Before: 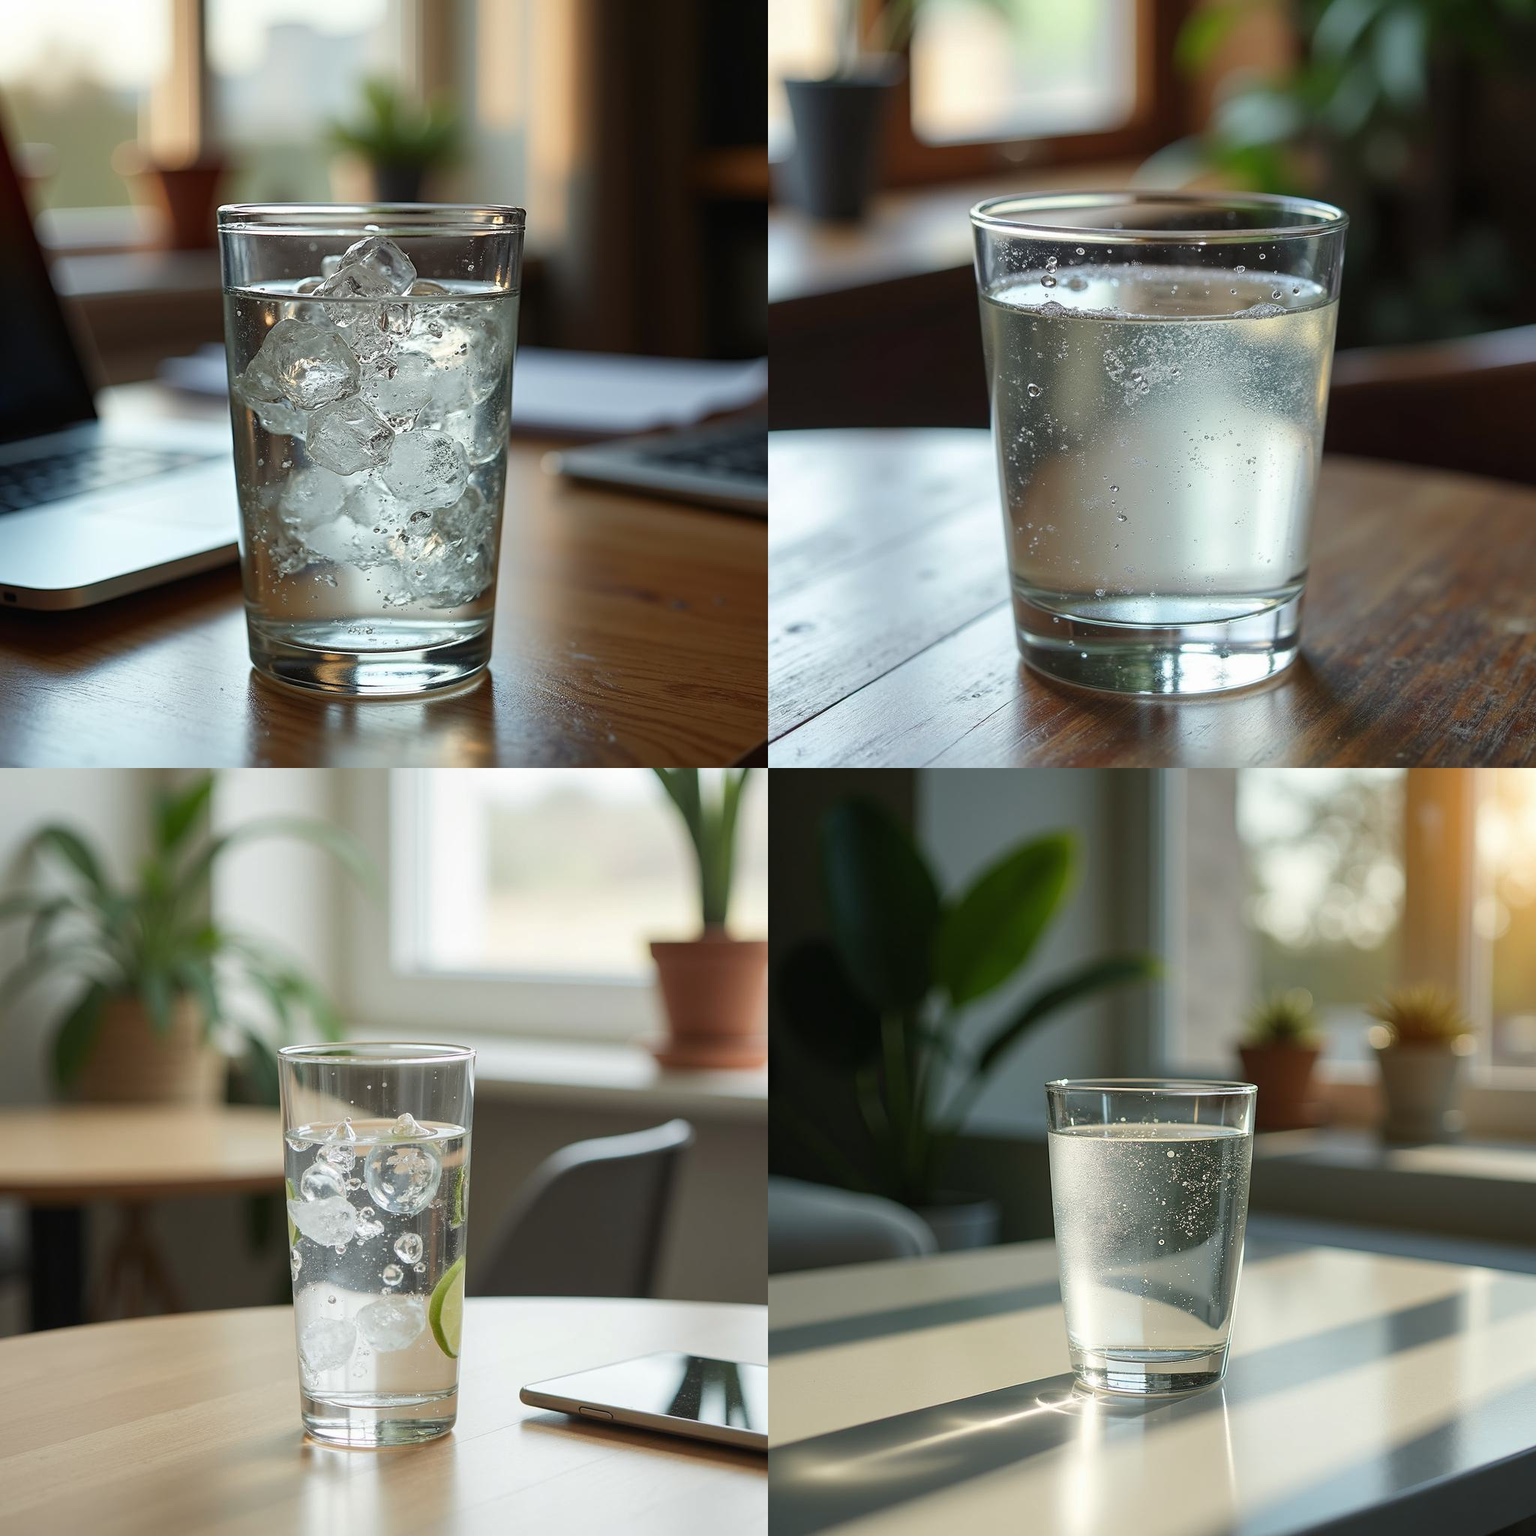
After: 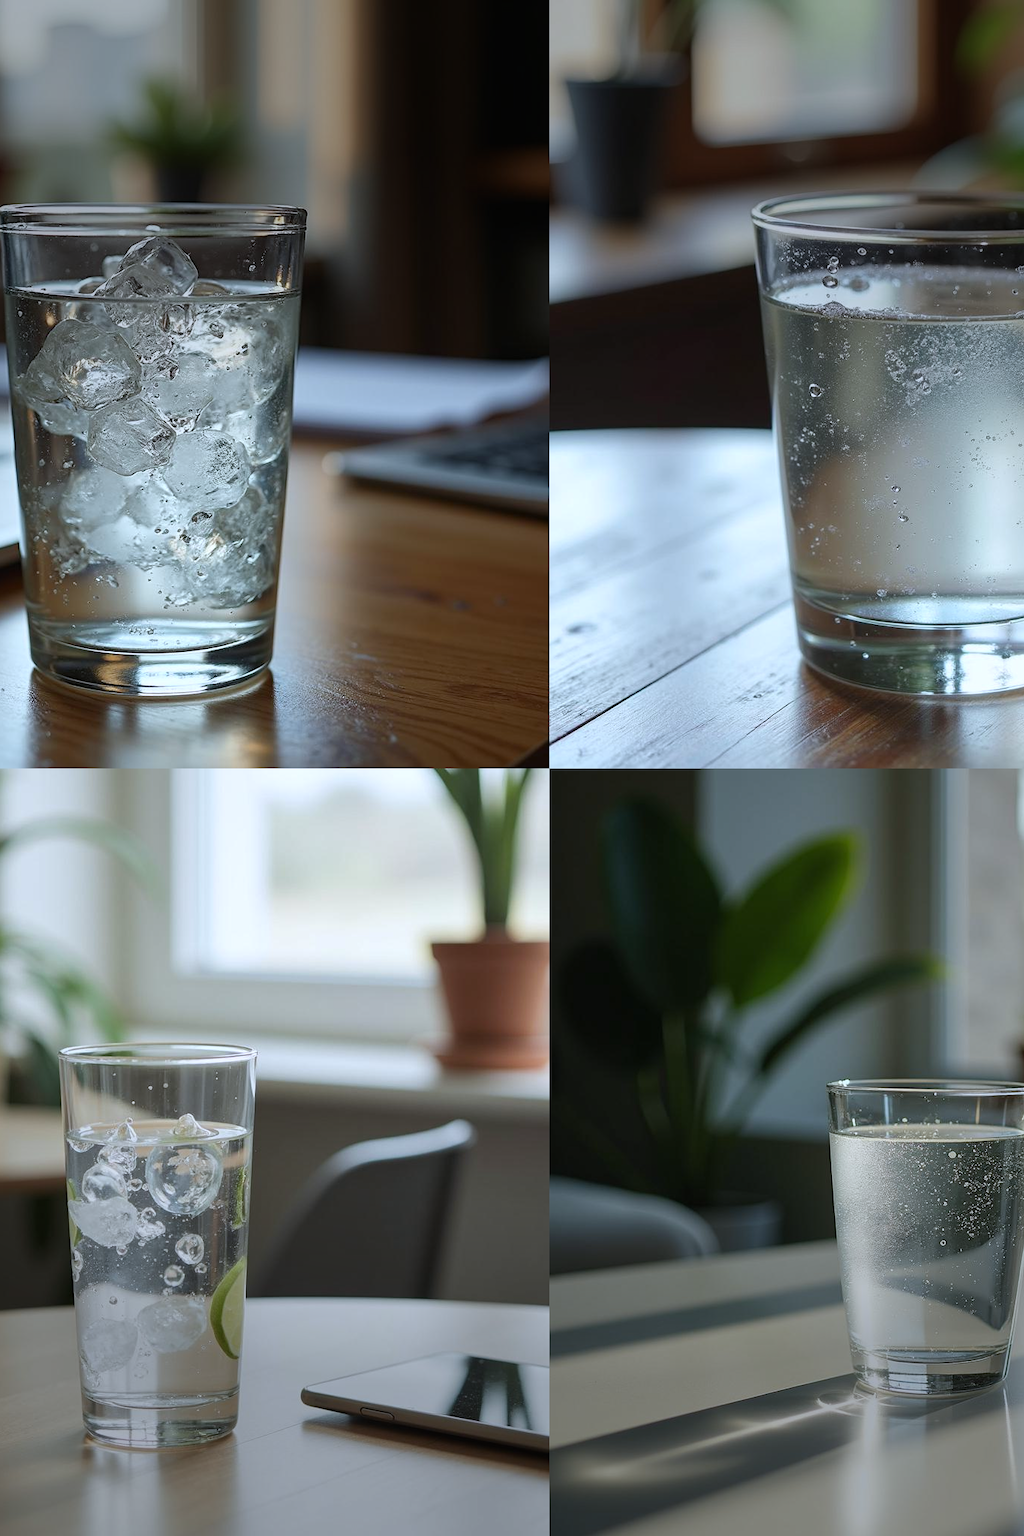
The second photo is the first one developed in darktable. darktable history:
vignetting: fall-off start 70.97%, brightness -0.584, saturation -0.118, width/height ratio 1.333
crop and rotate: left 14.292%, right 19.041%
white balance: red 0.954, blue 1.079
